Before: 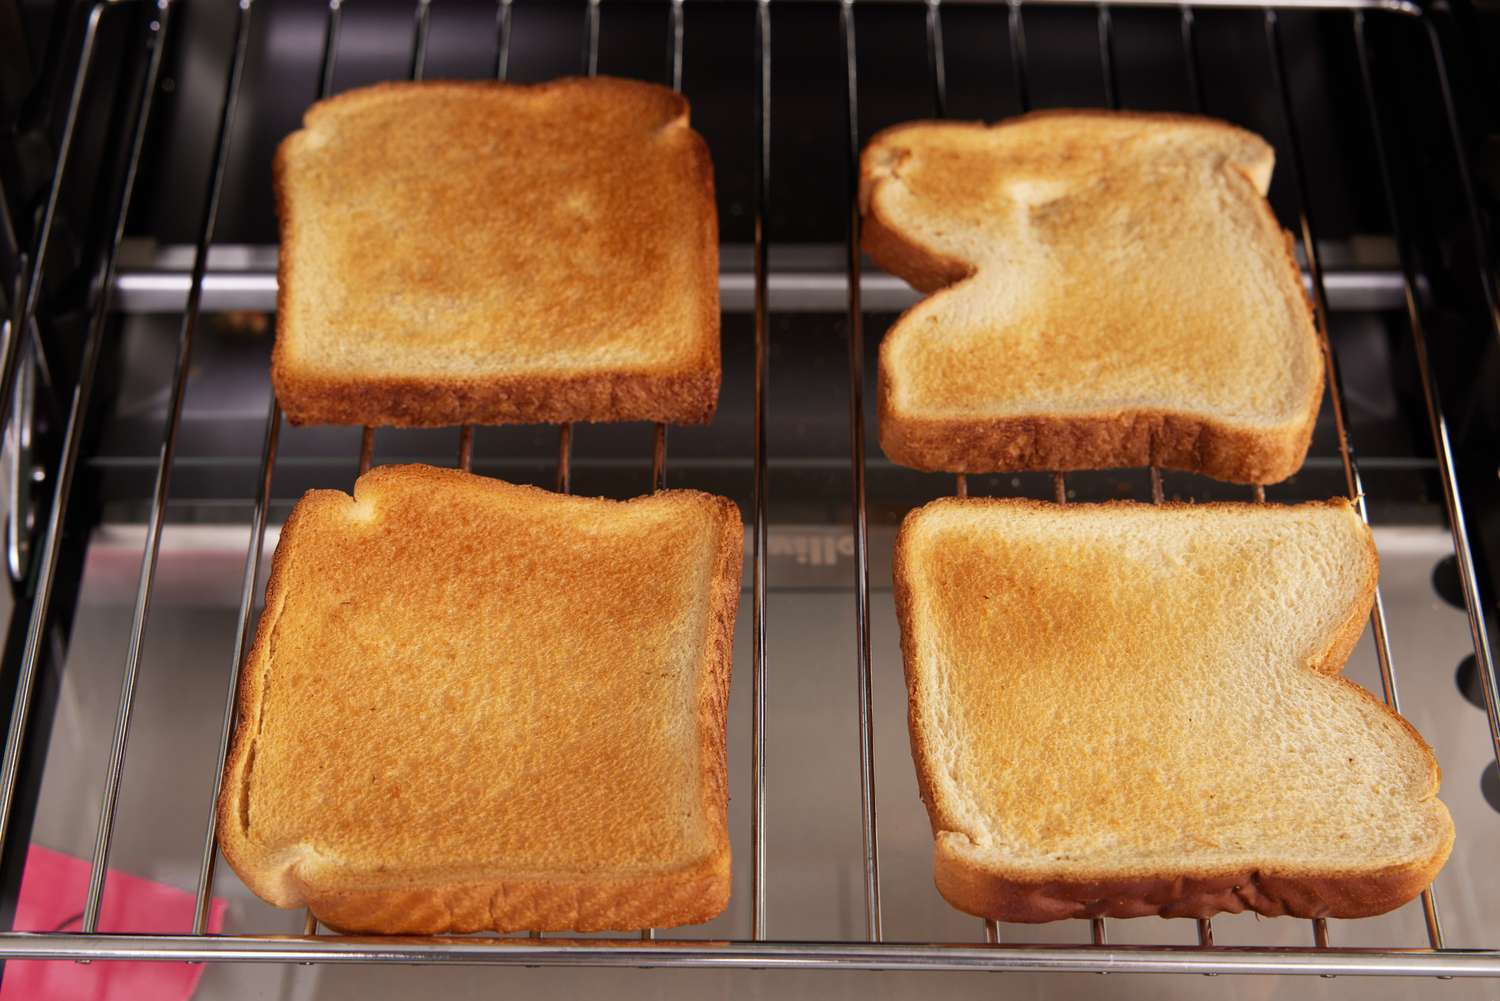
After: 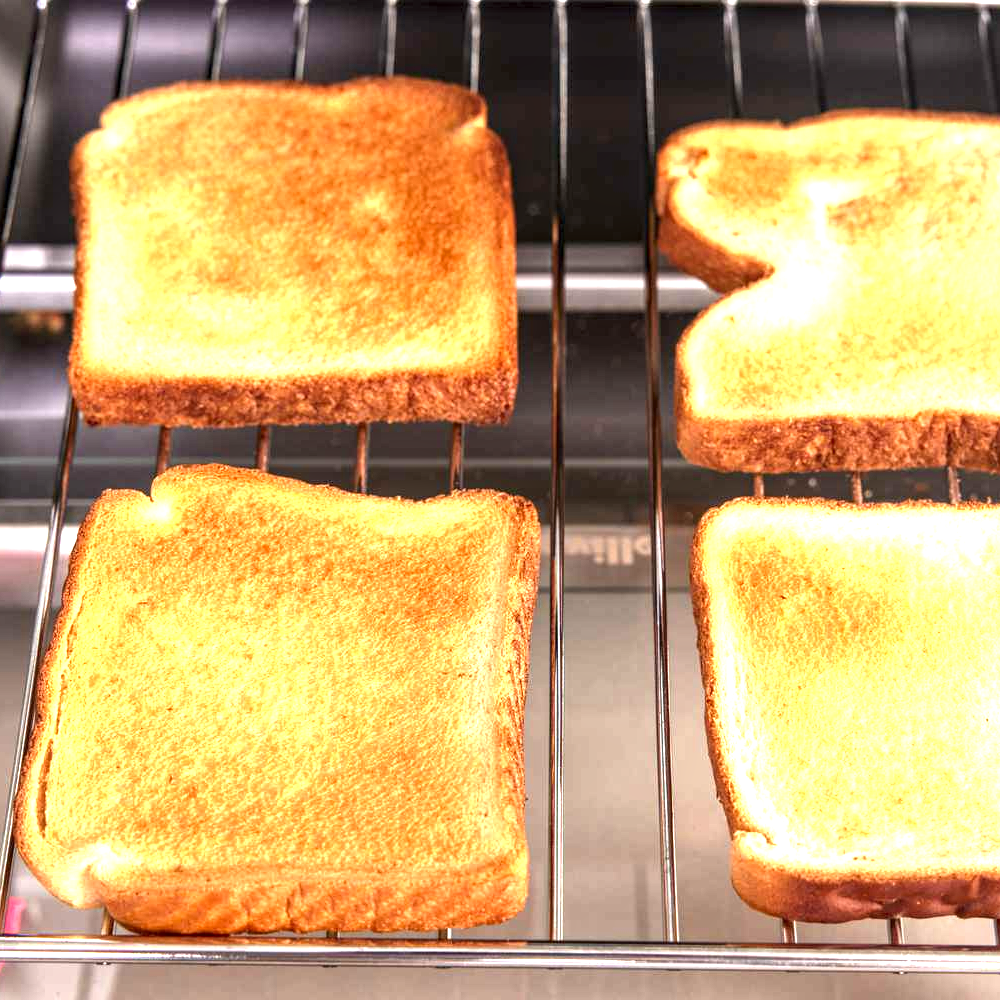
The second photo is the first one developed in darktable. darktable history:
crop and rotate: left 13.537%, right 19.796%
local contrast: detail 150%
exposure: black level correction 0, exposure 1.55 EV, compensate exposure bias true, compensate highlight preservation false
